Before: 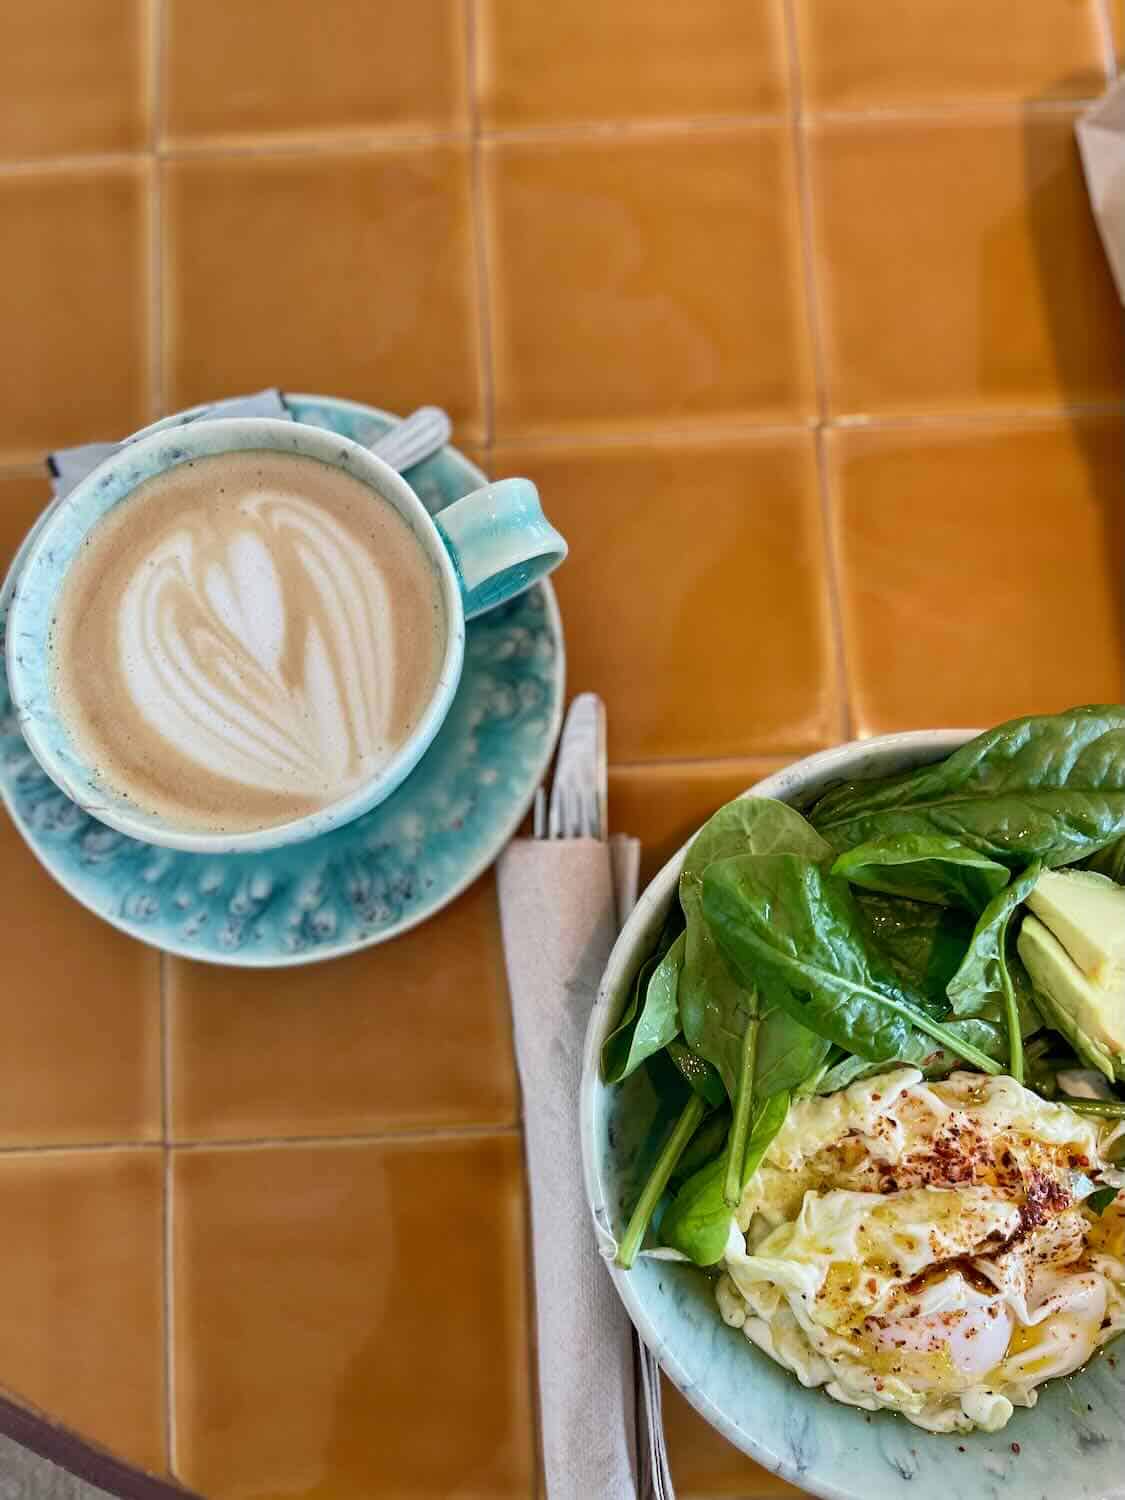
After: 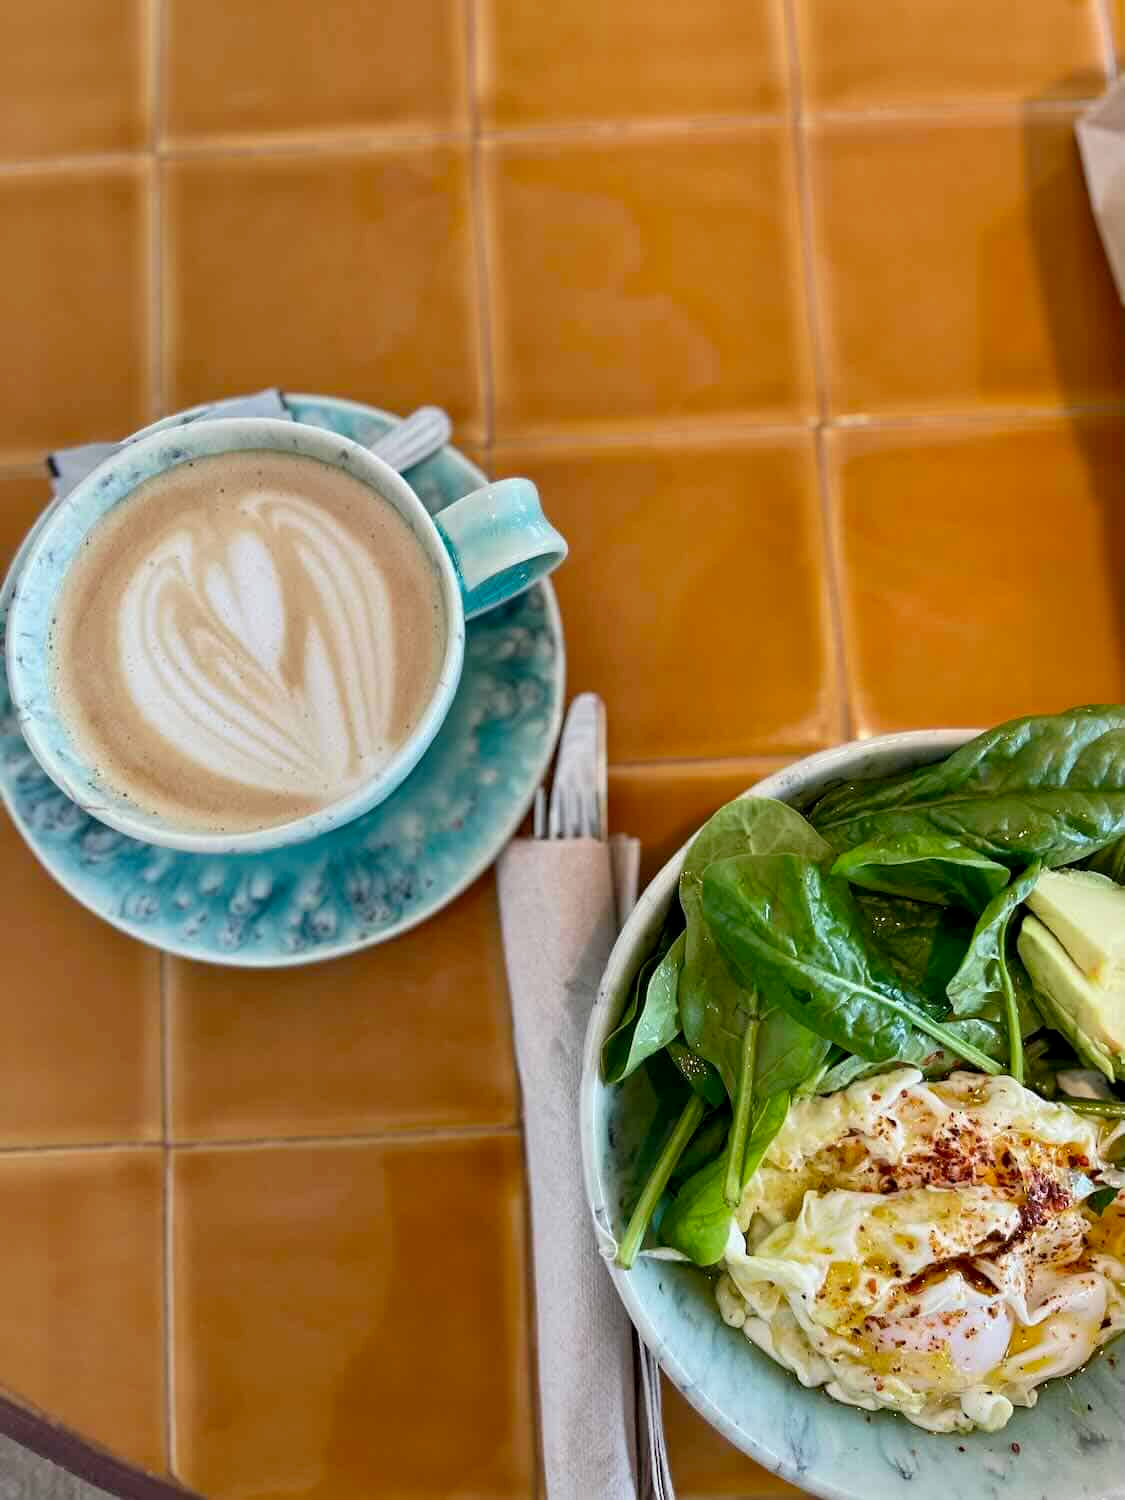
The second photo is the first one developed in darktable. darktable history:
shadows and highlights: radius 335.59, shadows 64.93, highlights 5.11, compress 87.63%, highlights color adjustment 55.11%, soften with gaussian
